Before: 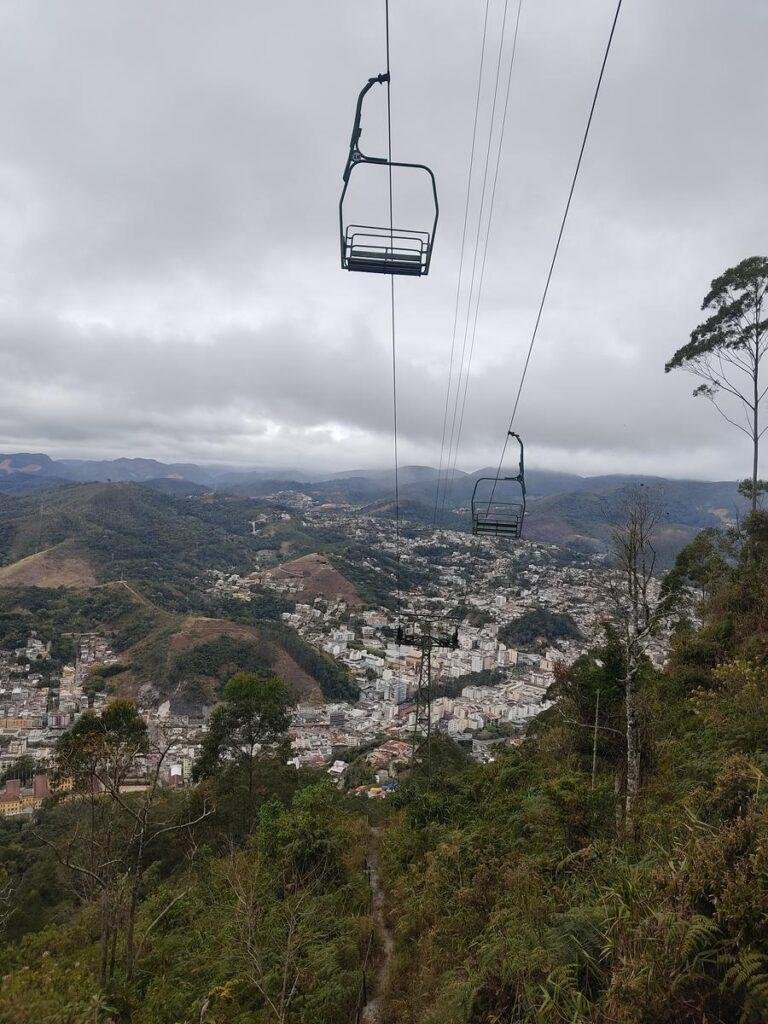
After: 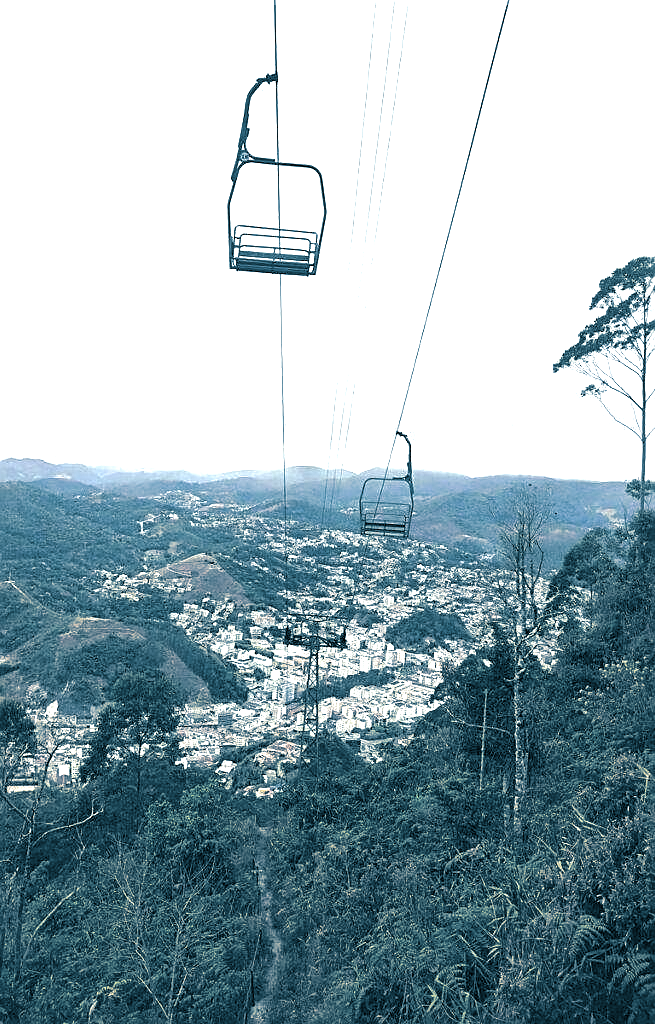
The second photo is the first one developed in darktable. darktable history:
color balance rgb: shadows lift › chroma 1%, shadows lift › hue 113°, highlights gain › chroma 0.2%, highlights gain › hue 333°, perceptual saturation grading › global saturation 20%, perceptual saturation grading › highlights -50%, perceptual saturation grading › shadows 25%, contrast -10%
sharpen: on, module defaults
crop and rotate: left 14.584%
color correction: highlights a* -6.69, highlights b* 0.49
base curve: curves: ch0 [(0, 0) (0.74, 0.67) (1, 1)]
split-toning: shadows › hue 212.4°, balance -70
exposure: black level correction 0, exposure 1.625 EV, compensate exposure bias true, compensate highlight preservation false
levels: levels [0, 0.476, 0.951]
